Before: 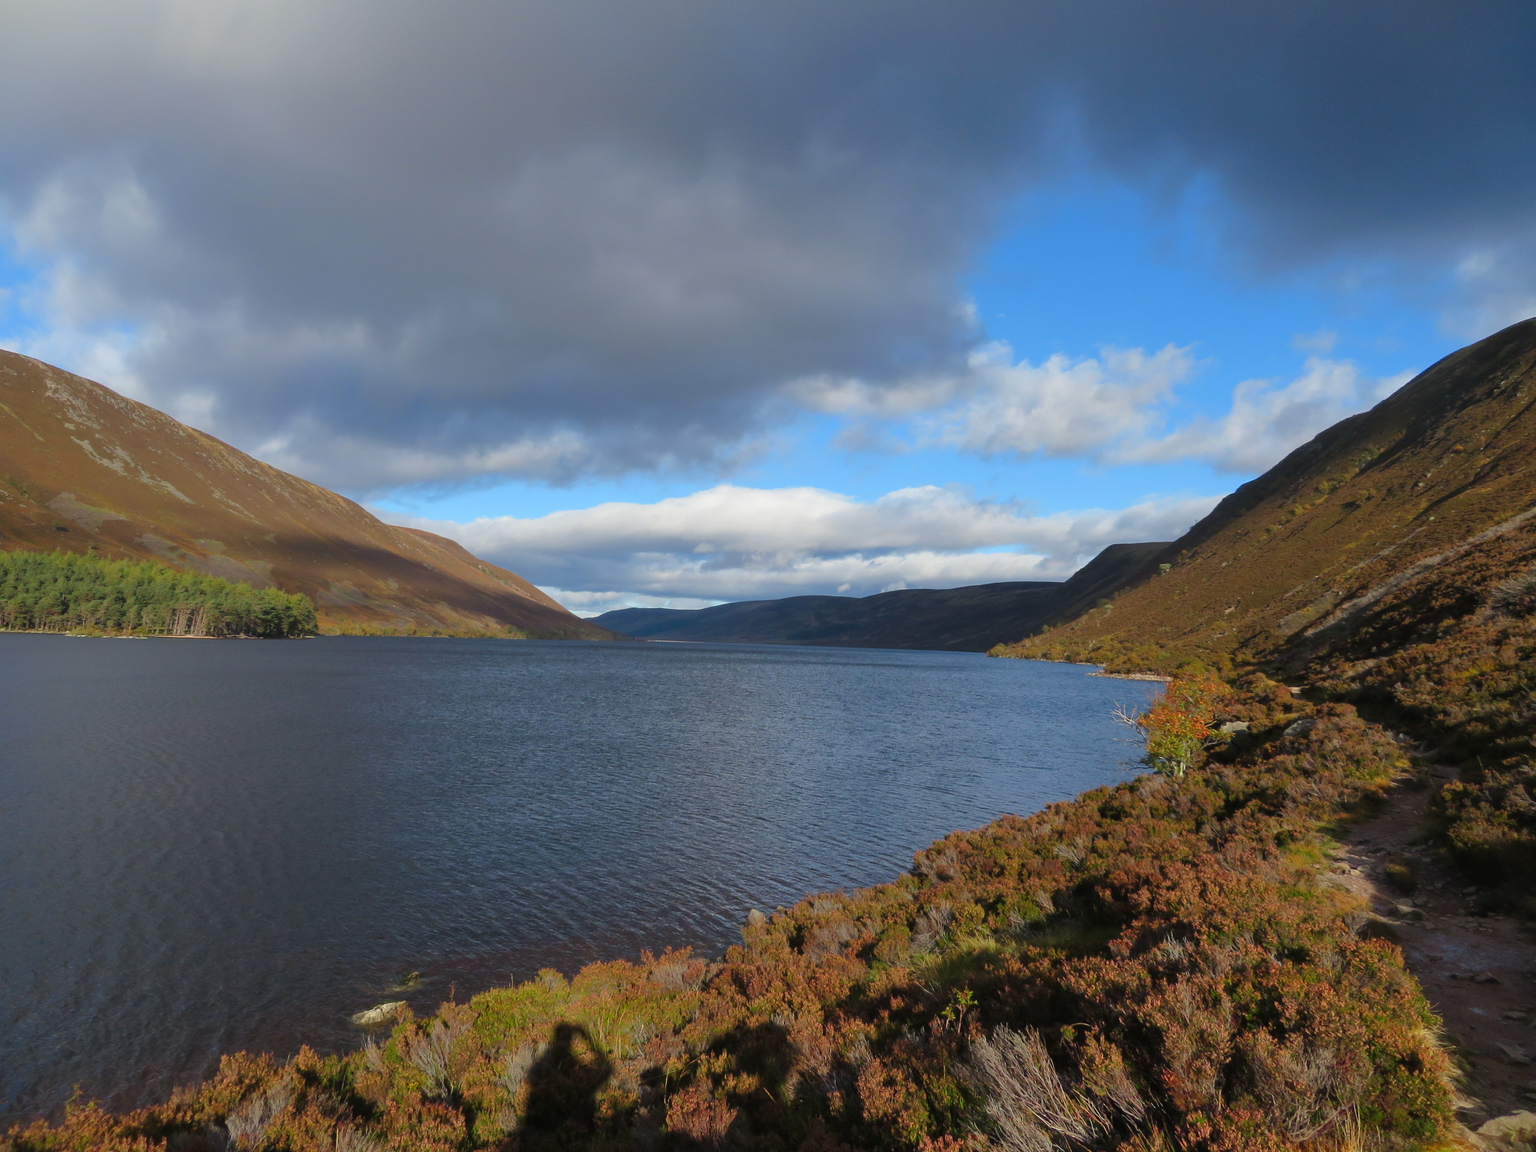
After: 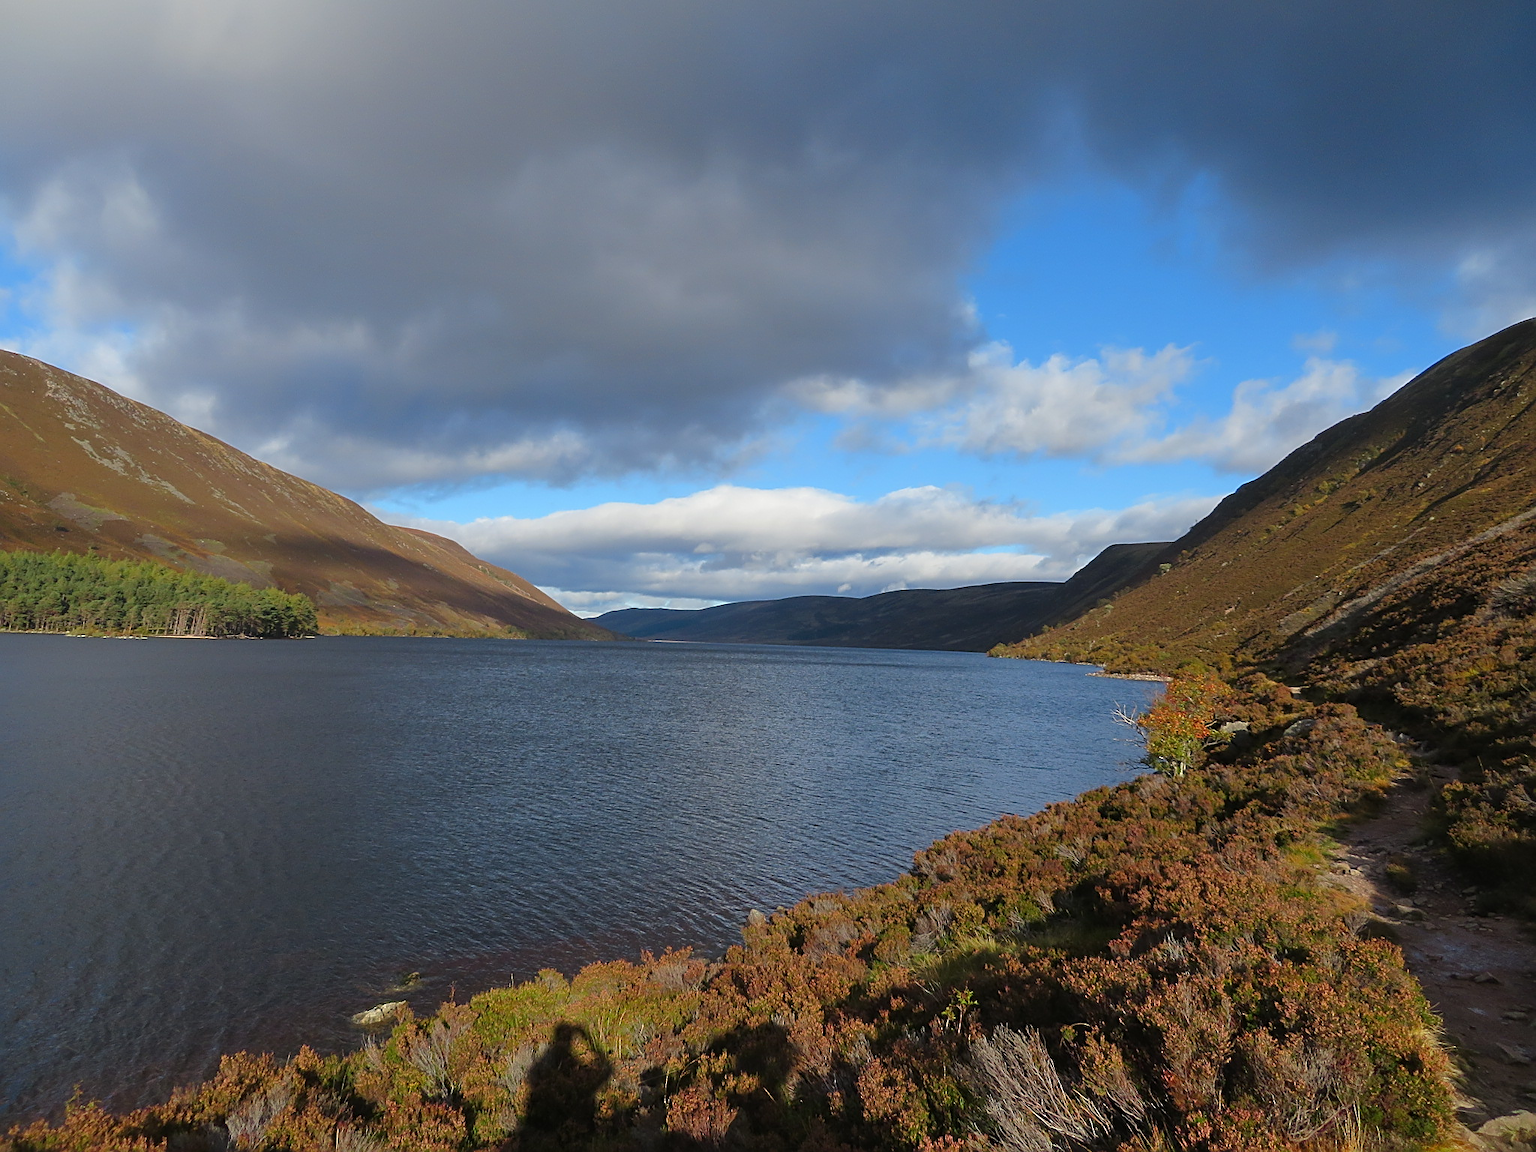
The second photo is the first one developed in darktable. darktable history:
exposure: compensate exposure bias true, compensate highlight preservation false
sharpen: amount 0.736
